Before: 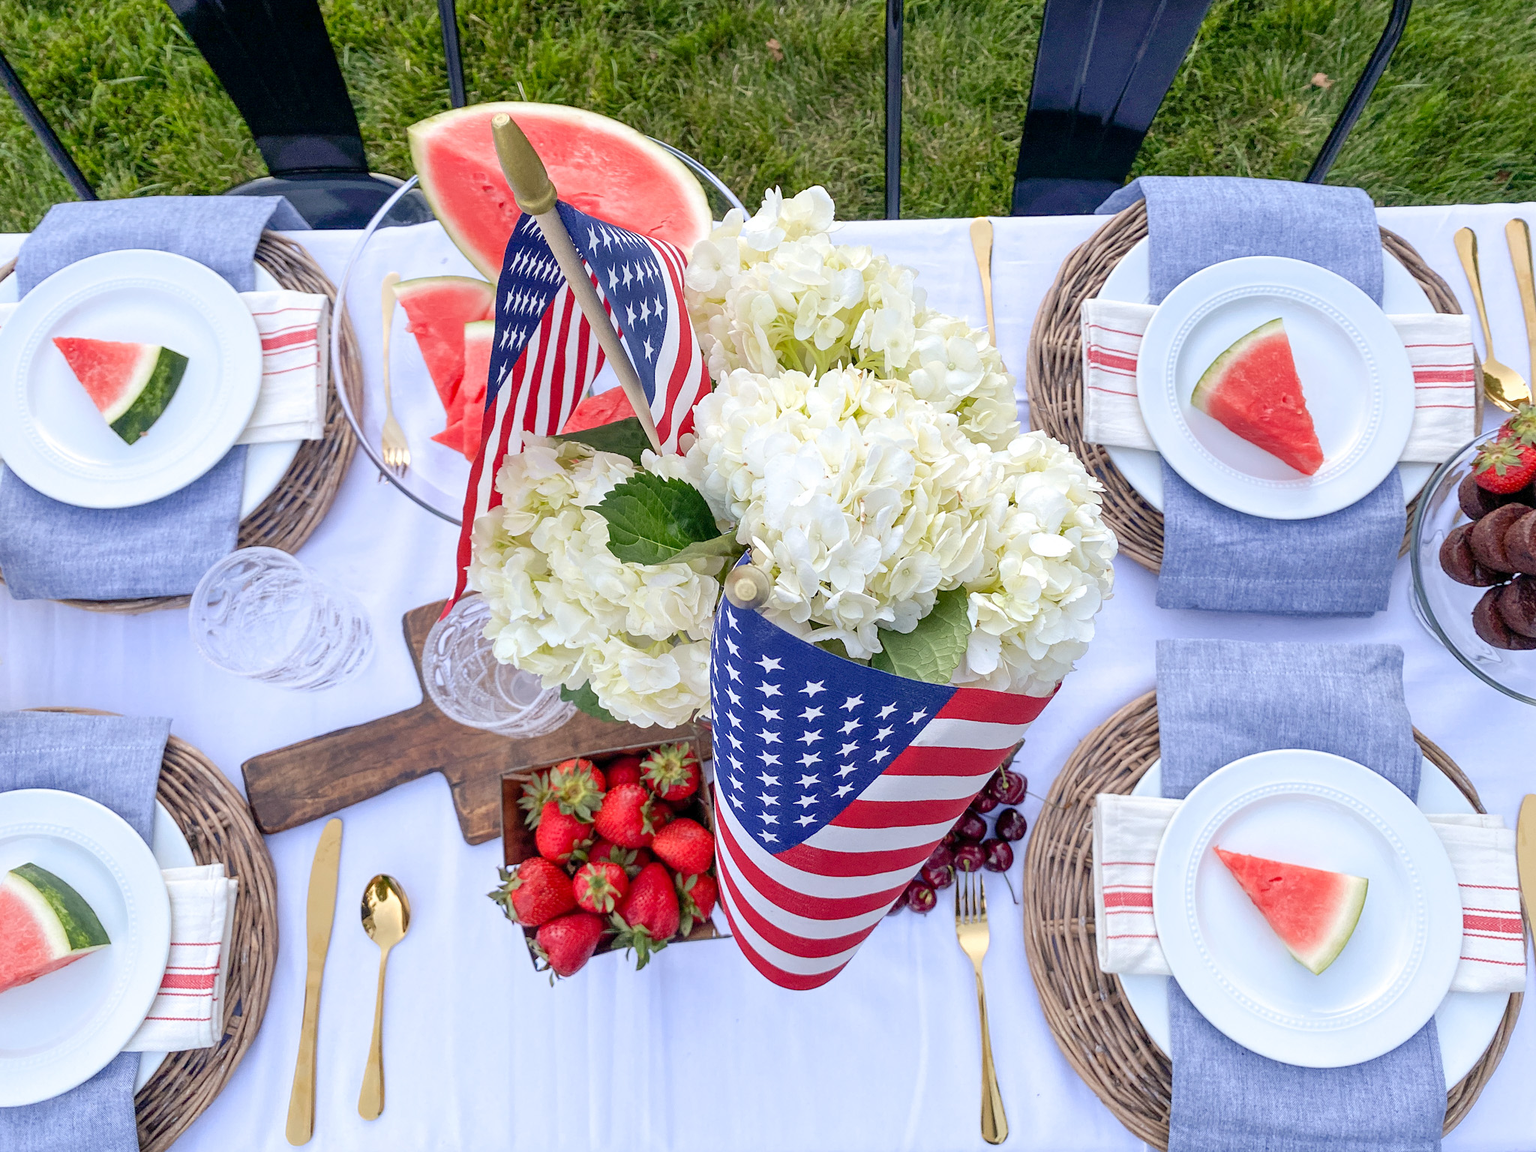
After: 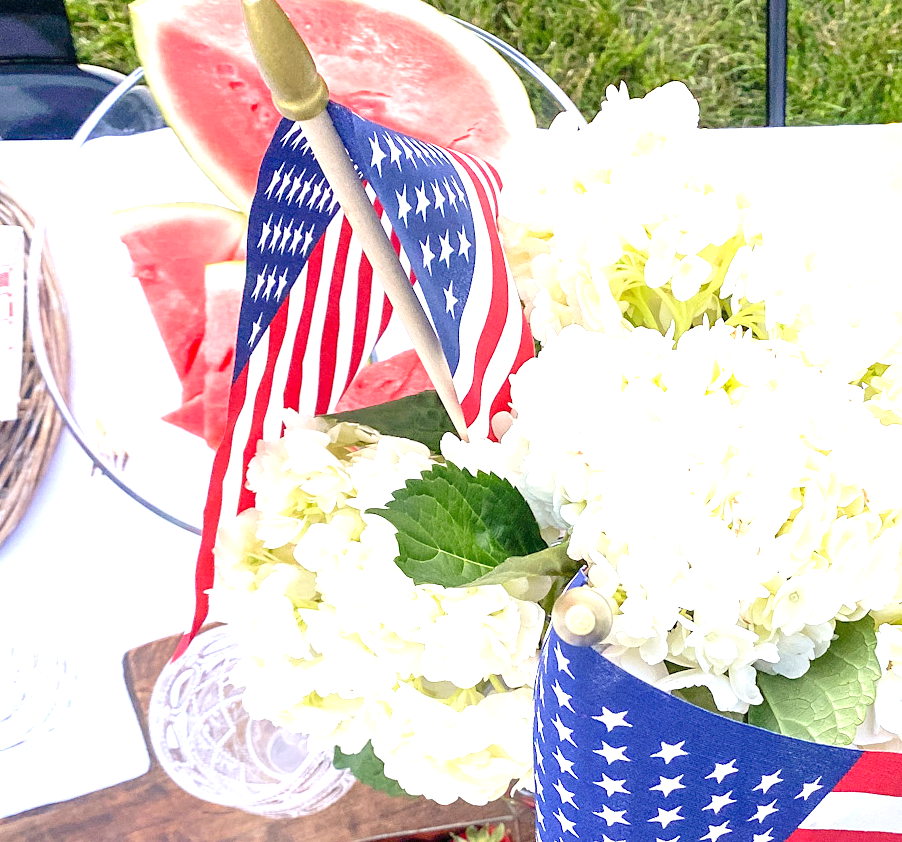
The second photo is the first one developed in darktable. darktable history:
crop: left 20.248%, top 10.86%, right 35.675%, bottom 34.321%
exposure: black level correction 0, exposure 1.1 EV, compensate highlight preservation false
